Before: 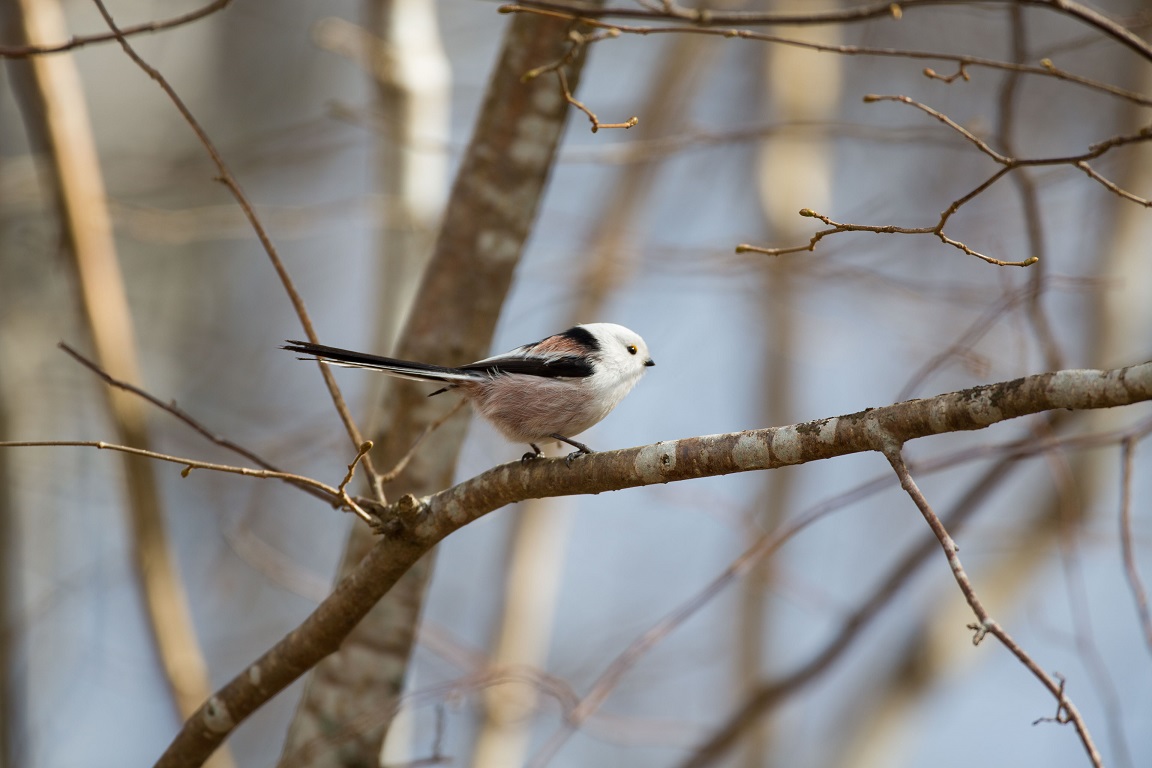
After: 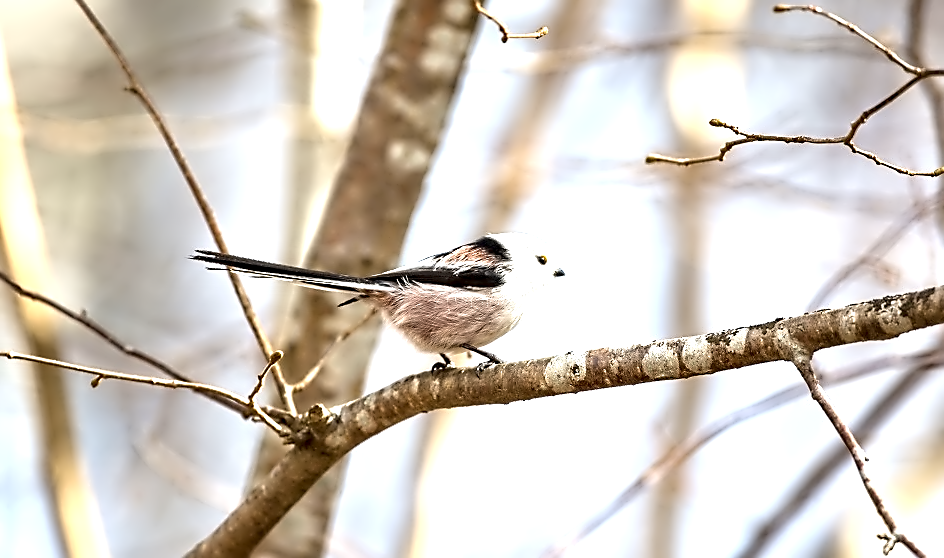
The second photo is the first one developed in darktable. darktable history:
crop: left 7.856%, top 11.836%, right 10.12%, bottom 15.387%
sharpen: amount 0.478
contrast equalizer: octaves 7, y [[0.5, 0.542, 0.583, 0.625, 0.667, 0.708], [0.5 ×6], [0.5 ×6], [0, 0.033, 0.067, 0.1, 0.133, 0.167], [0, 0.05, 0.1, 0.15, 0.2, 0.25]]
exposure: black level correction 0, exposure 1.5 EV, compensate highlight preservation false
